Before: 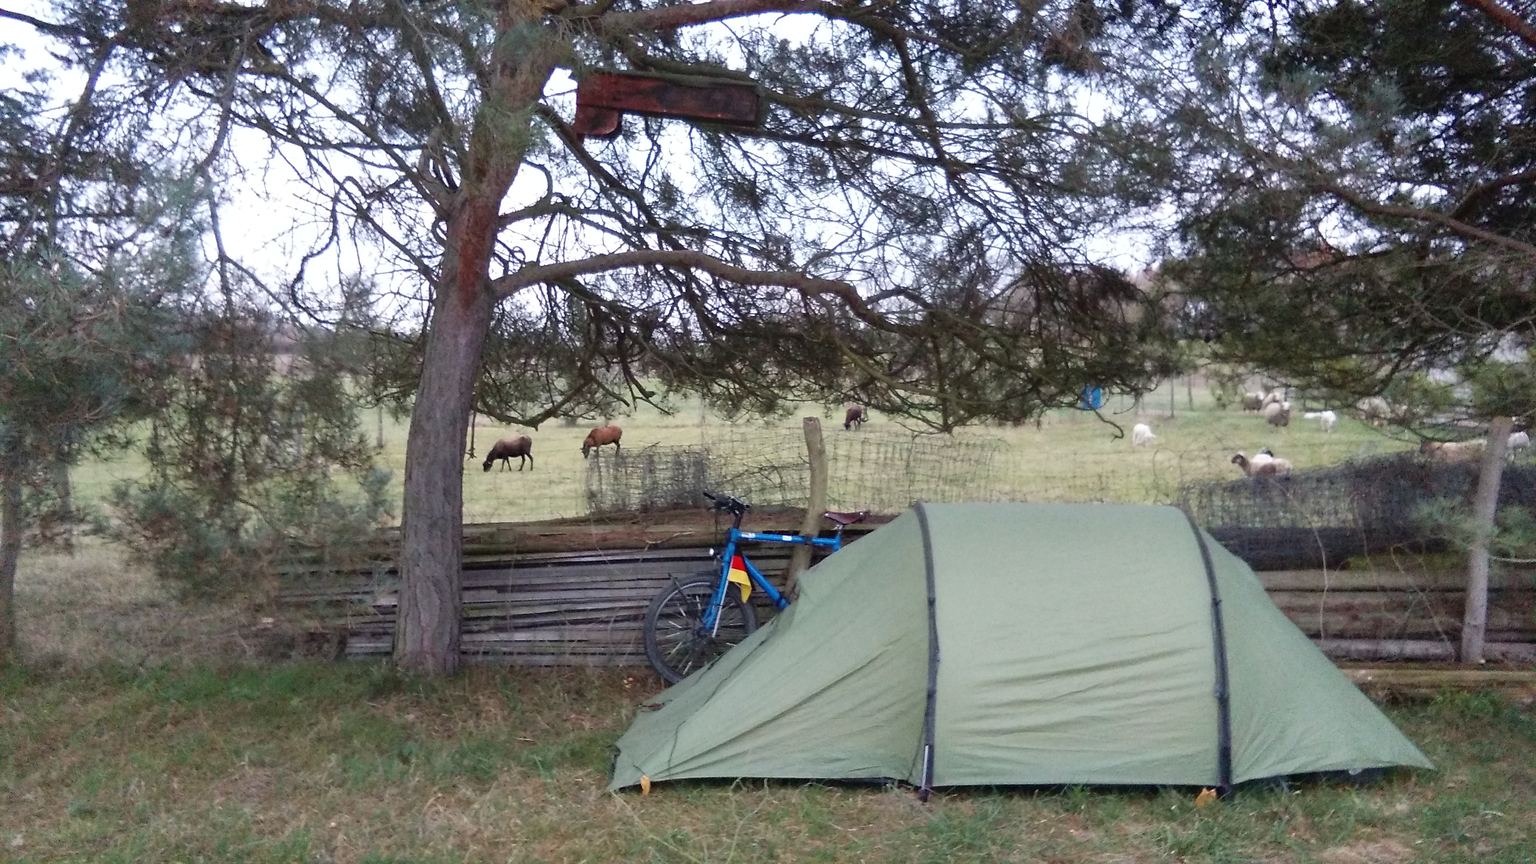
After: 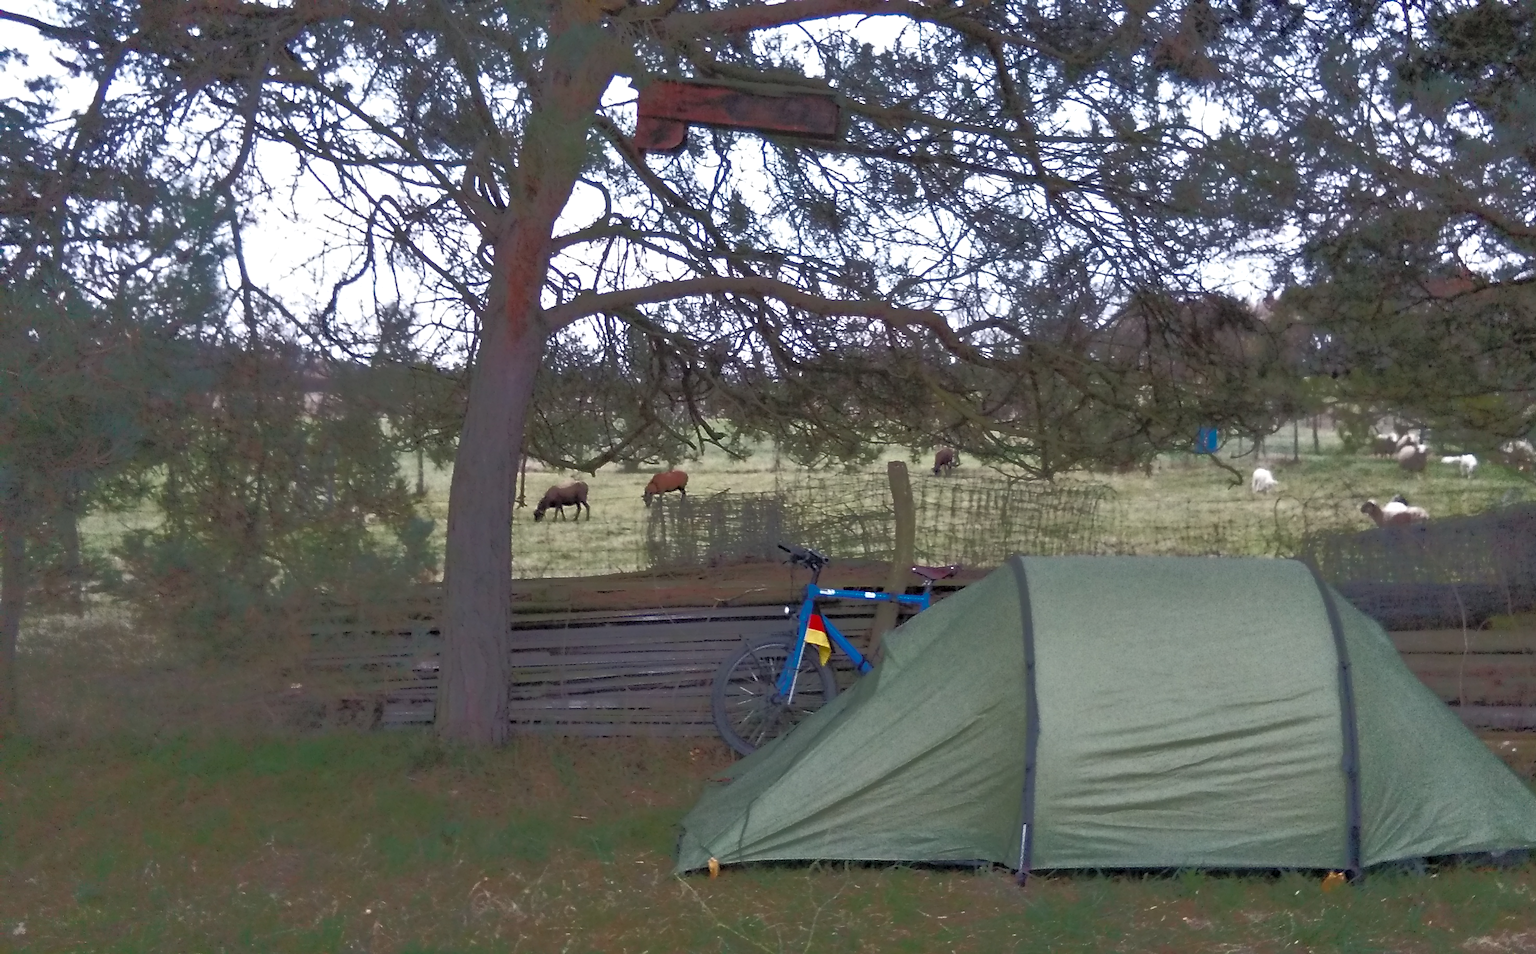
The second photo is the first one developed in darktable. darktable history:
tone curve: curves: ch0 [(0, 0) (0.003, 0.032) (0.53, 0.368) (0.901, 0.866) (1, 1)], color space Lab, independent channels, preserve colors none
contrast equalizer: y [[0.5, 0.488, 0.462, 0.461, 0.491, 0.5], [0.5 ×6], [0.5 ×6], [0 ×6], [0 ×6]], mix -0.999
crop: right 9.51%, bottom 0.021%
